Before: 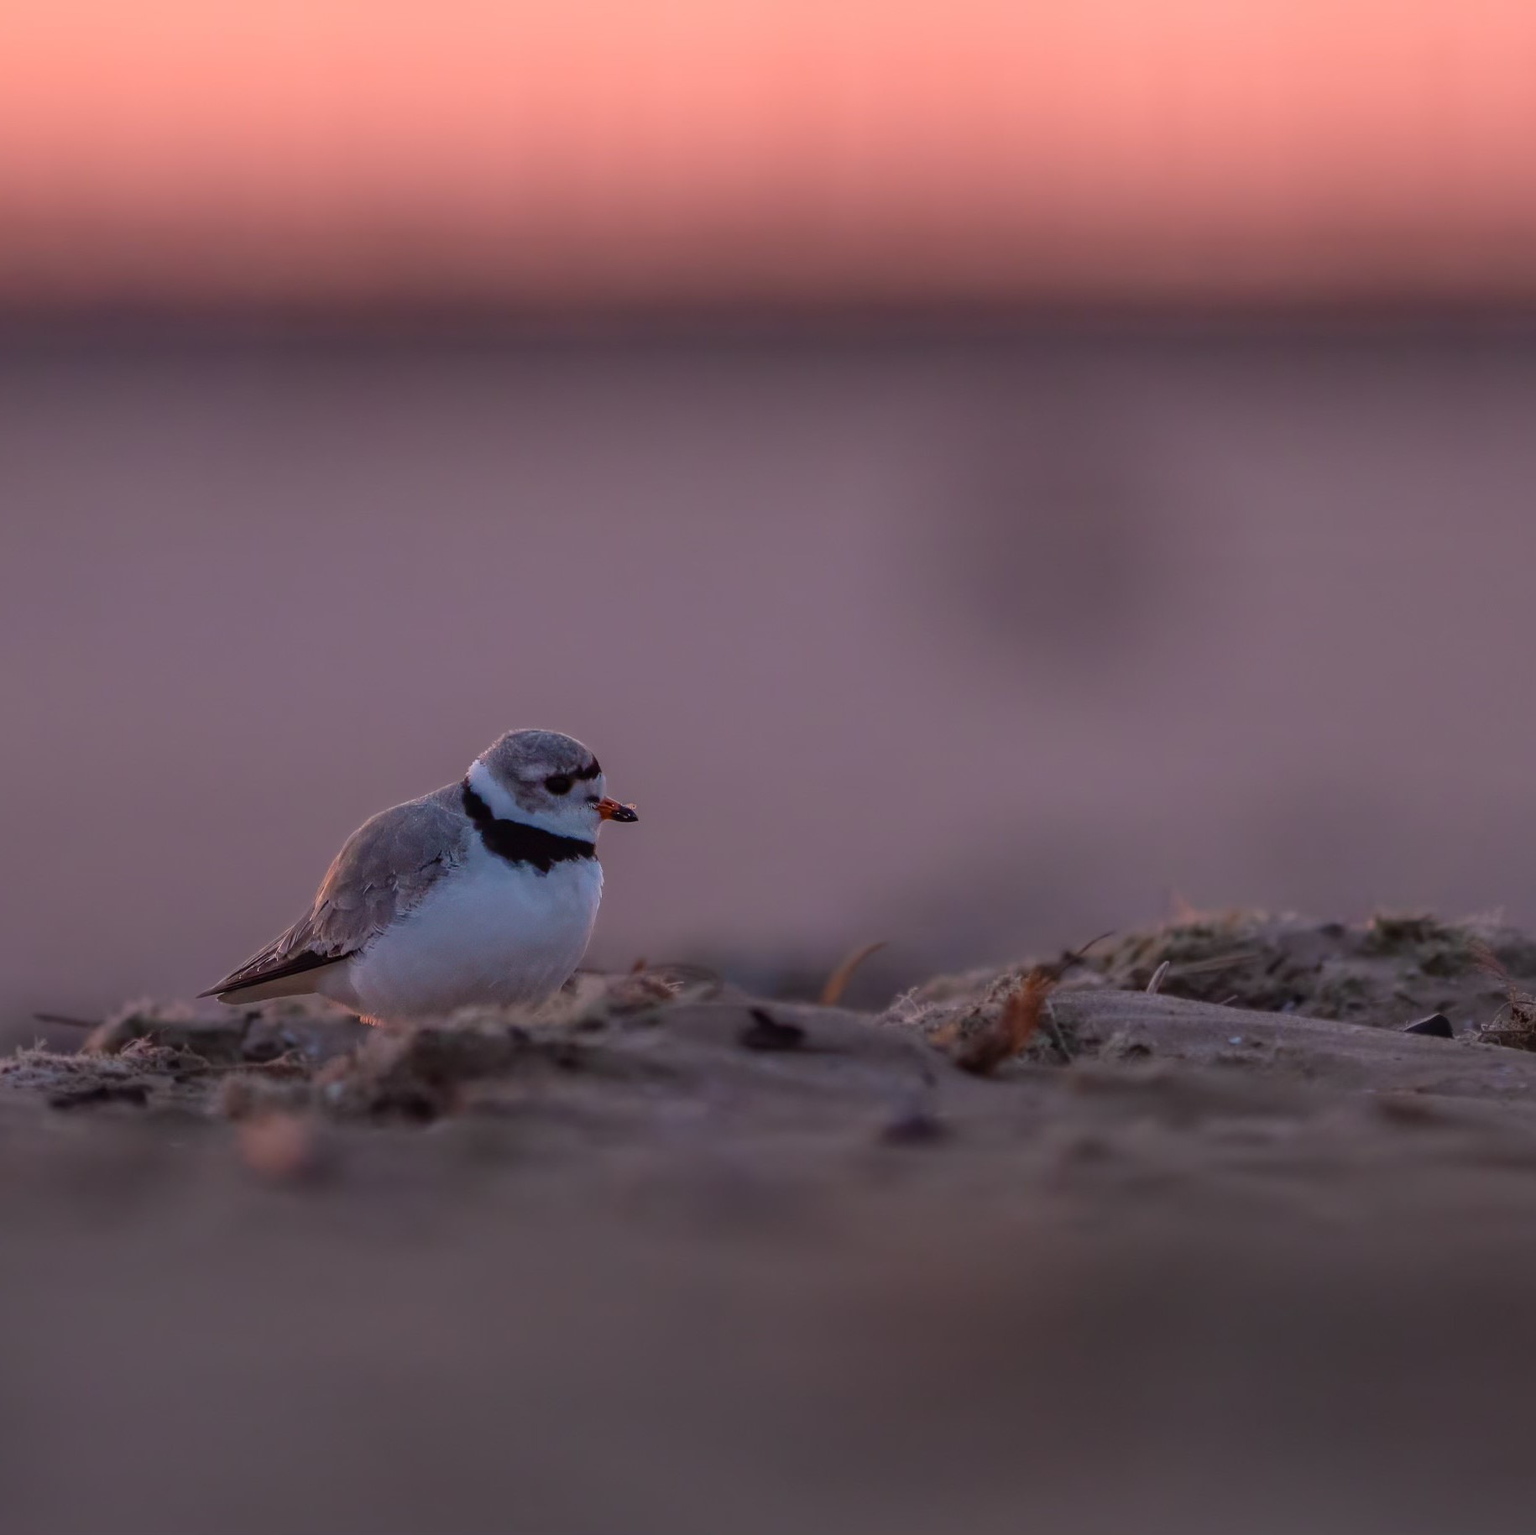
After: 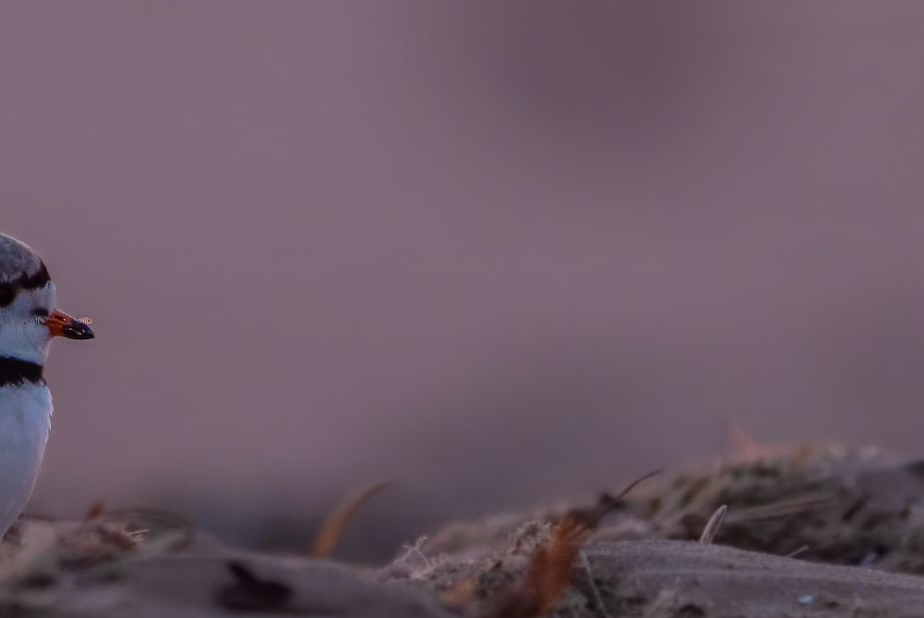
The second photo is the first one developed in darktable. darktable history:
tone equalizer: smoothing diameter 24.91%, edges refinement/feathering 13.1, preserve details guided filter
crop: left 36.434%, top 35.017%, right 13.068%, bottom 31.182%
